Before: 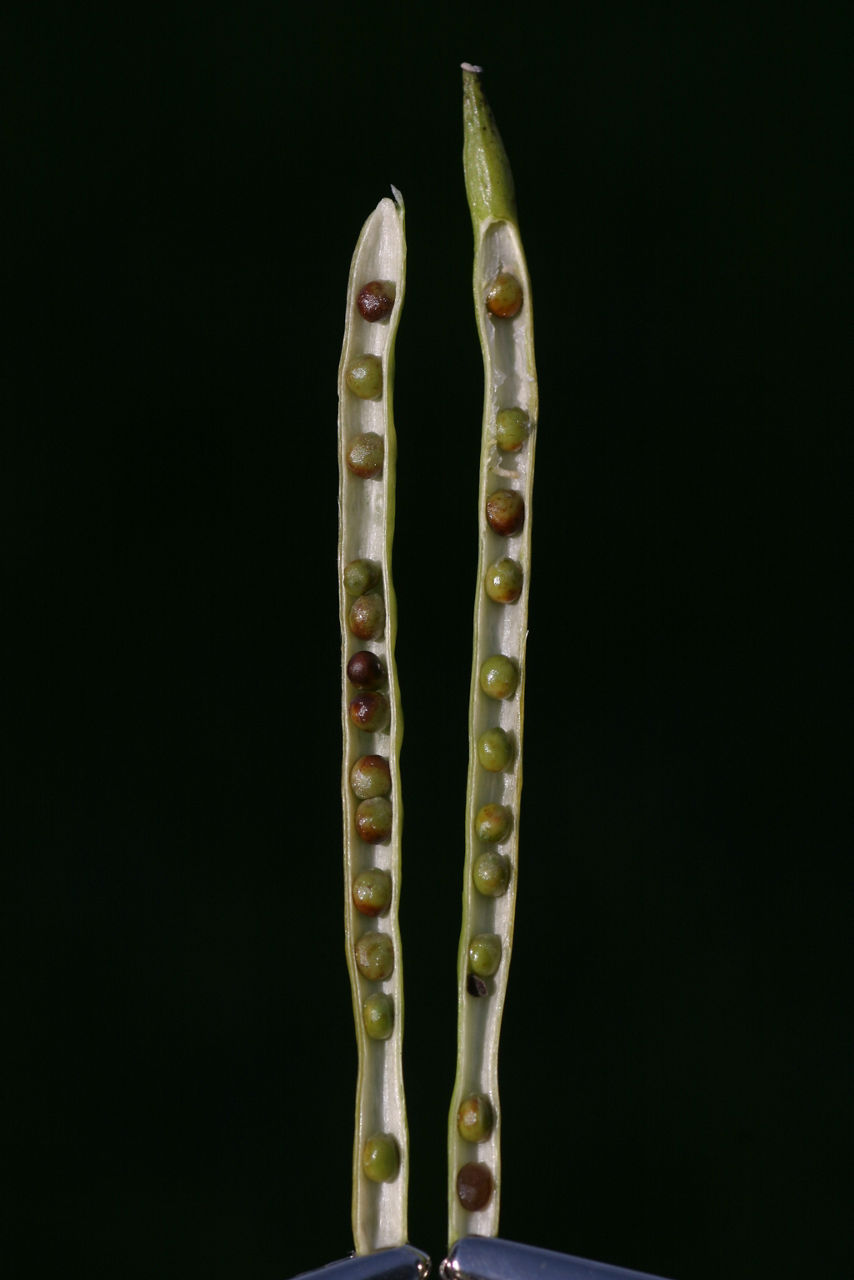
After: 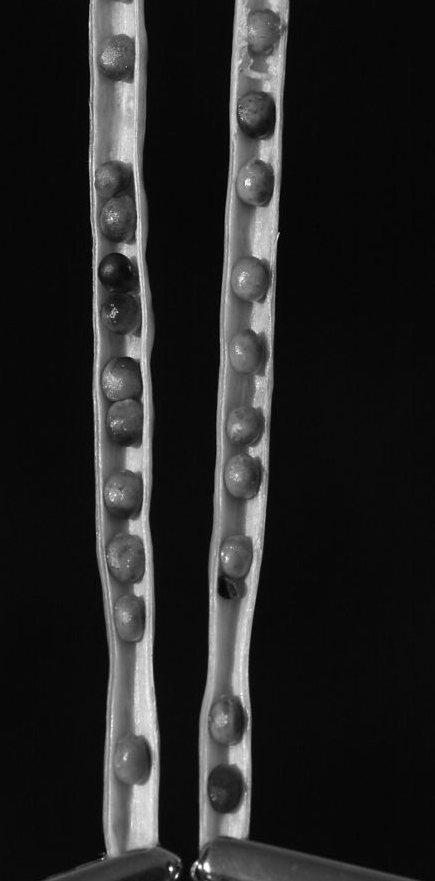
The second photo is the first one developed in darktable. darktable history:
crop and rotate: left 29.237%, top 31.152%, right 19.807%
contrast brightness saturation: contrast 0.15, brightness 0.05
monochrome: on, module defaults
